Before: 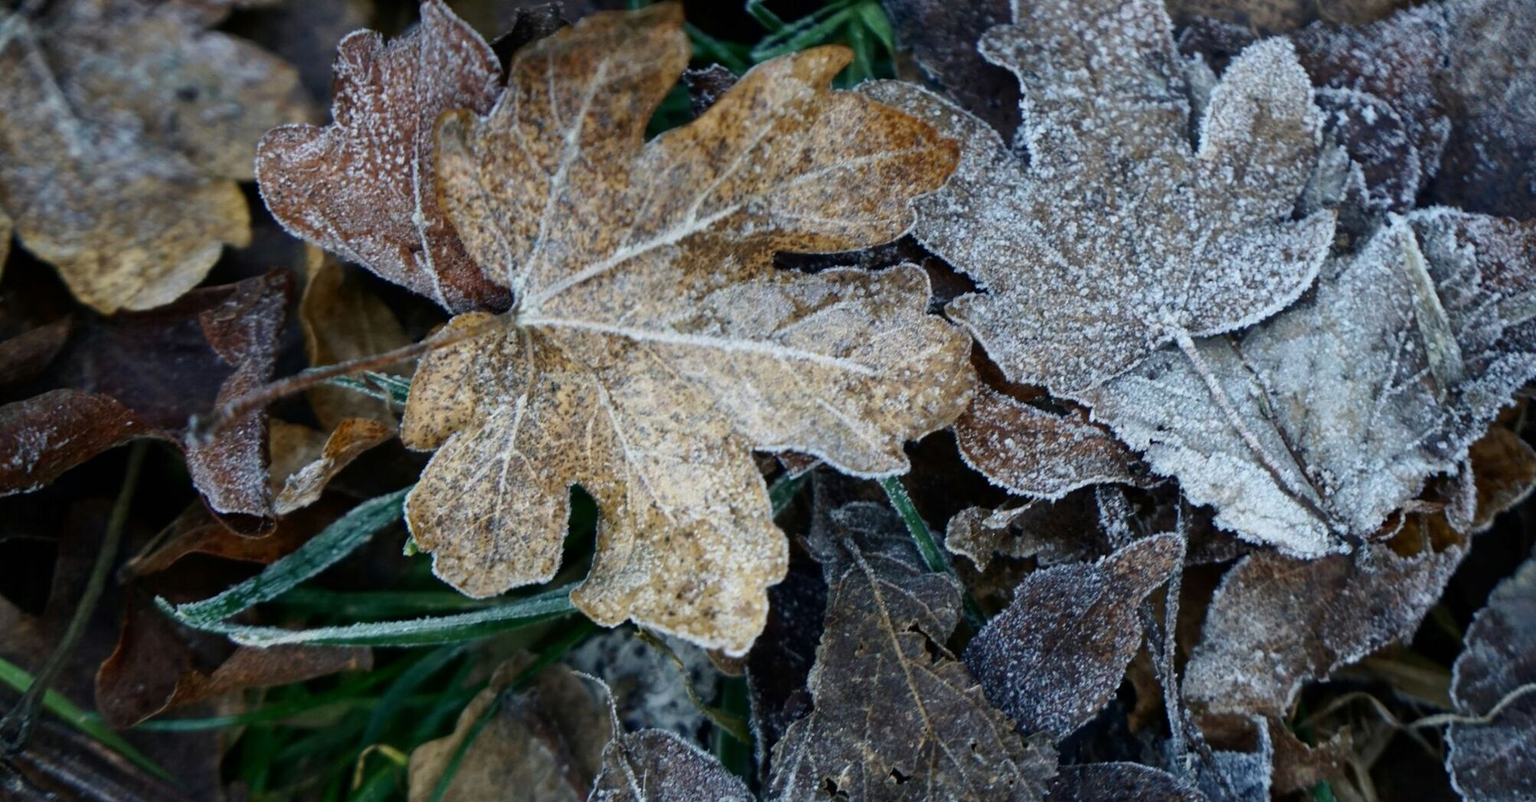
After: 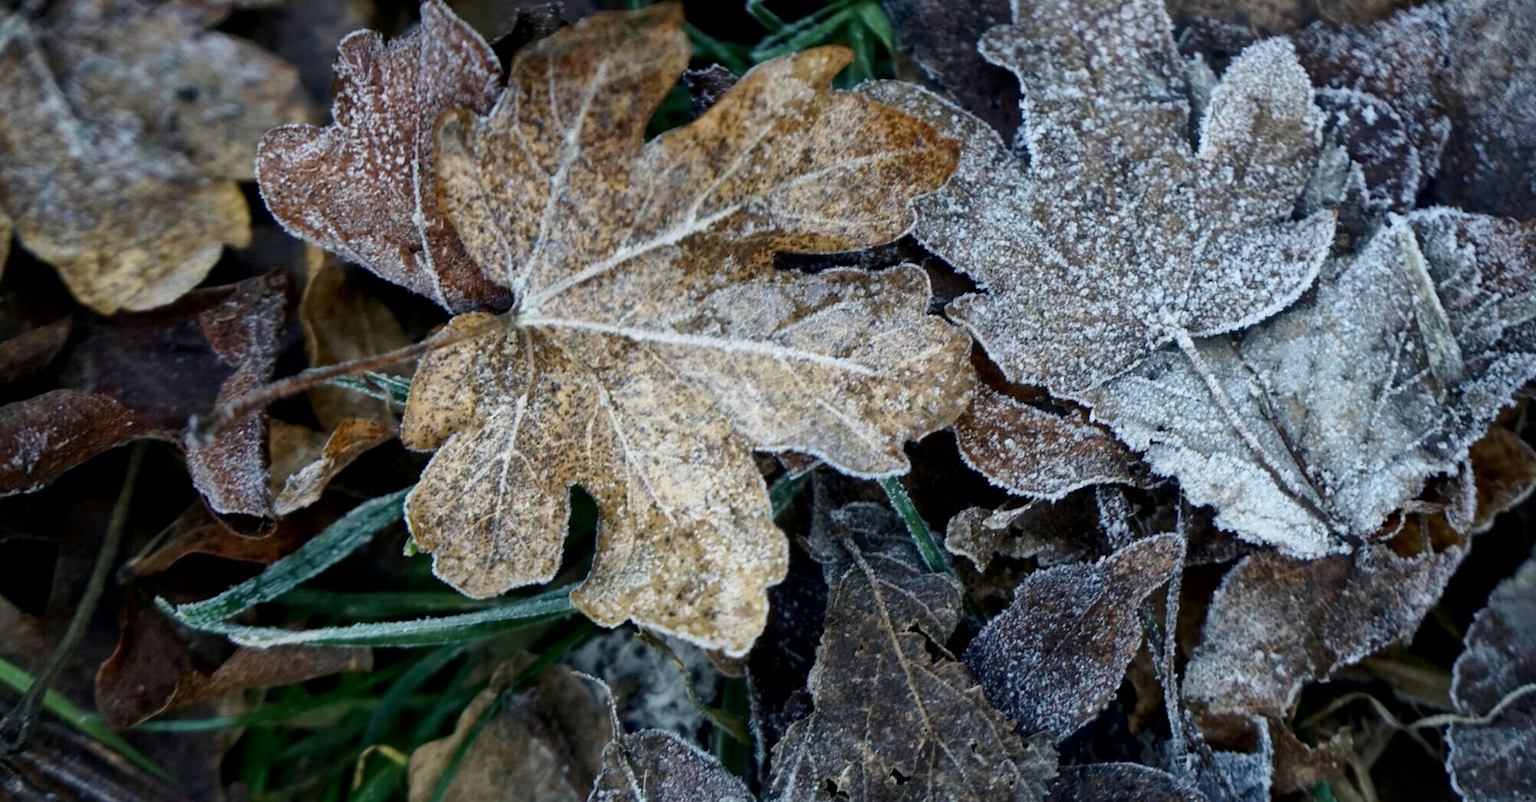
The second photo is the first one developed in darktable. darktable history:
local contrast: mode bilateral grid, contrast 20, coarseness 51, detail 132%, midtone range 0.2
